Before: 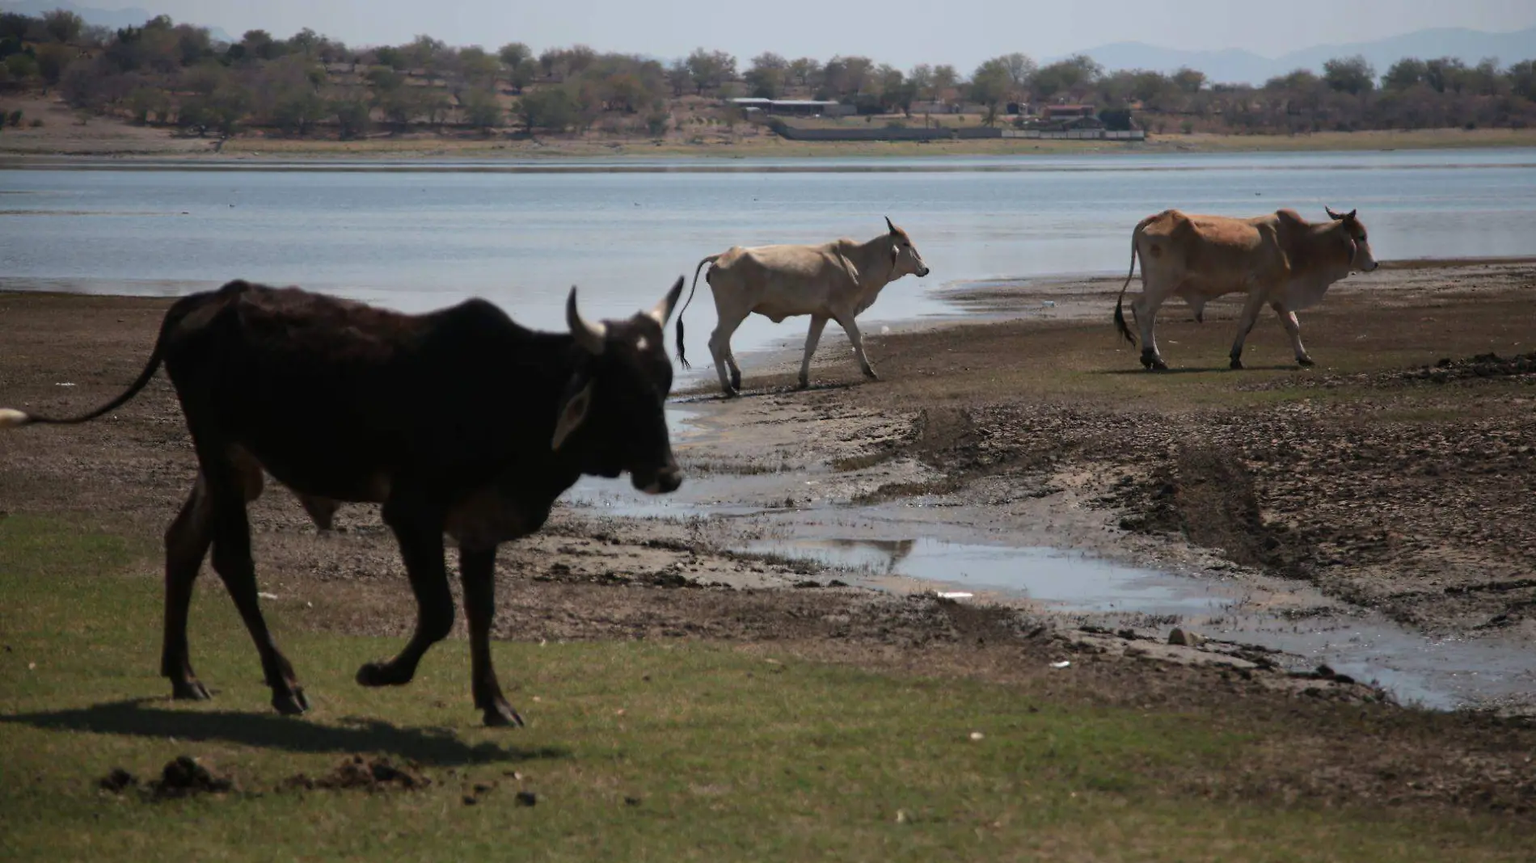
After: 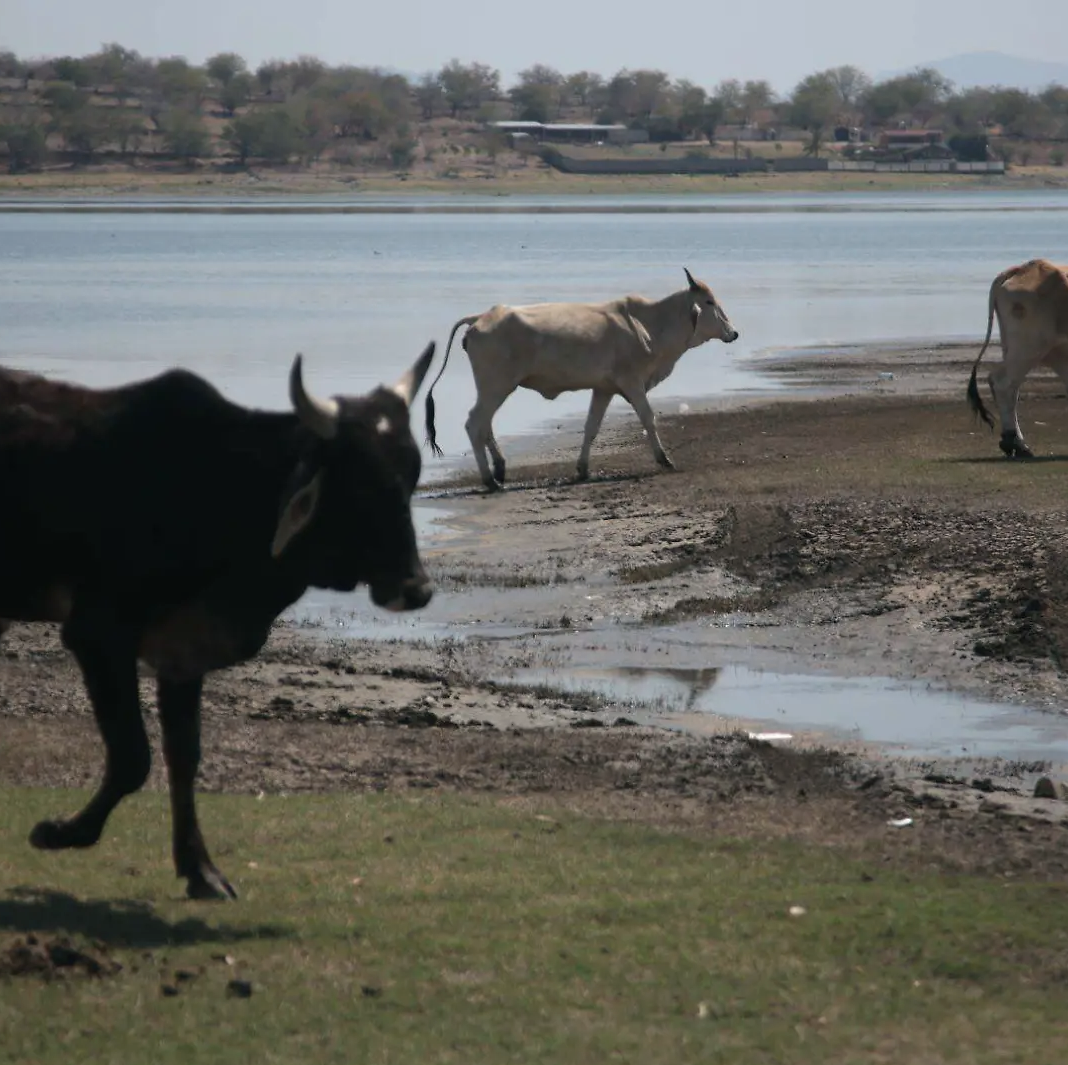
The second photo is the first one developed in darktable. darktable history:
crop: left 21.674%, right 22.086%
color contrast: green-magenta contrast 0.84, blue-yellow contrast 0.86
color balance: mode lift, gamma, gain (sRGB), lift [1, 1, 1.022, 1.026]
